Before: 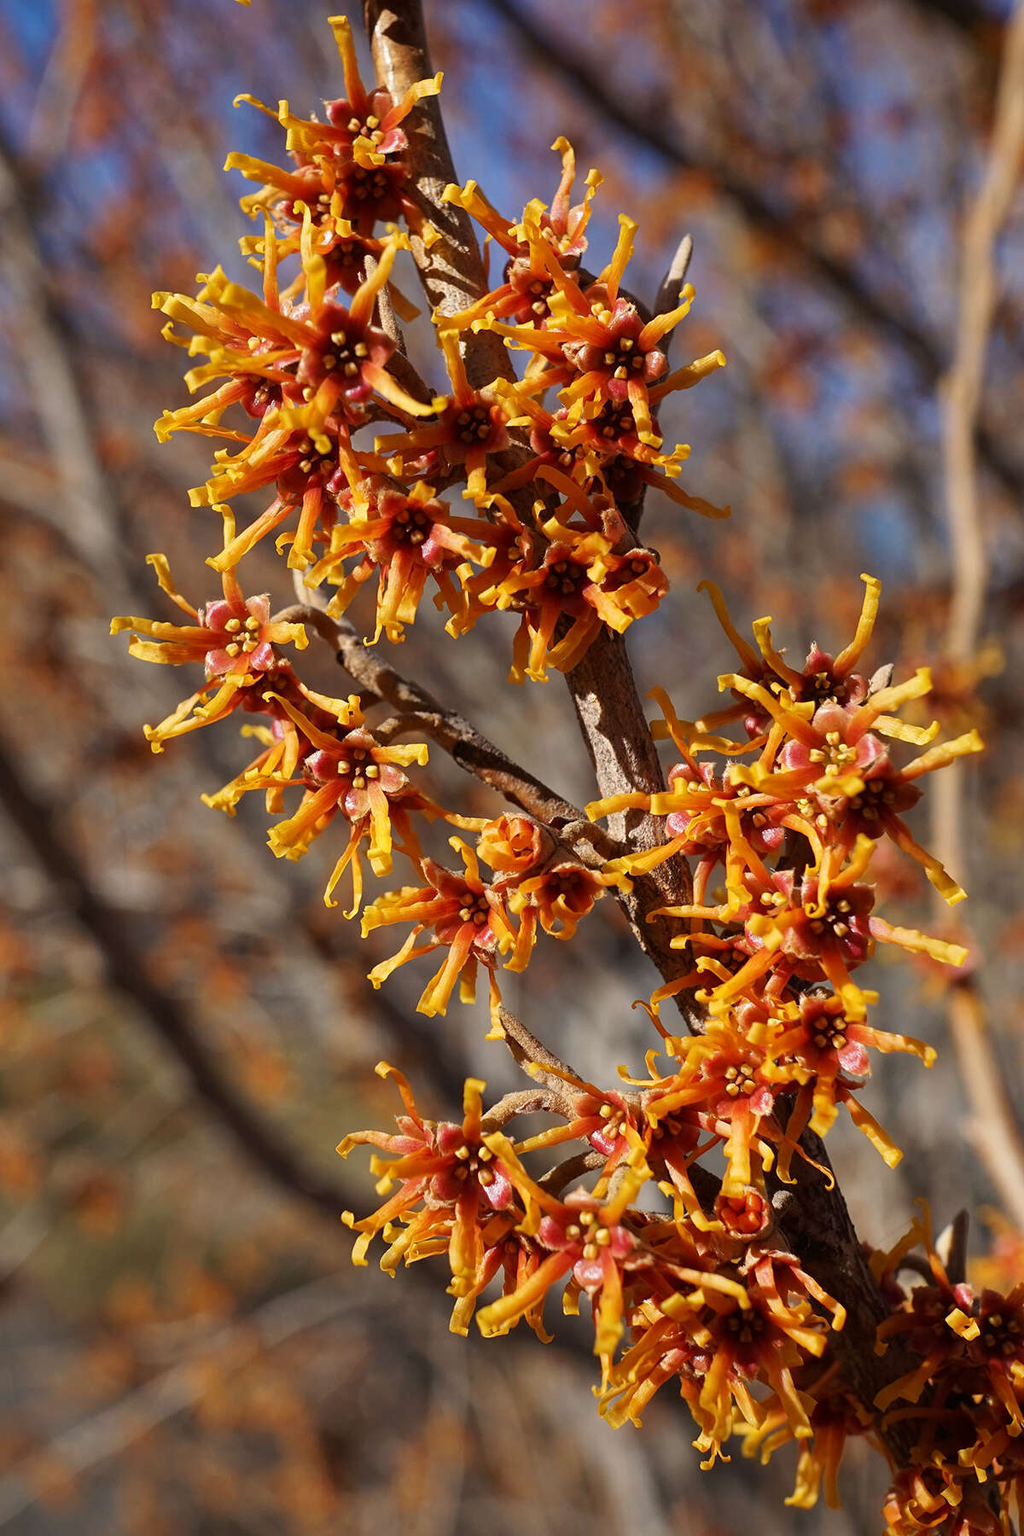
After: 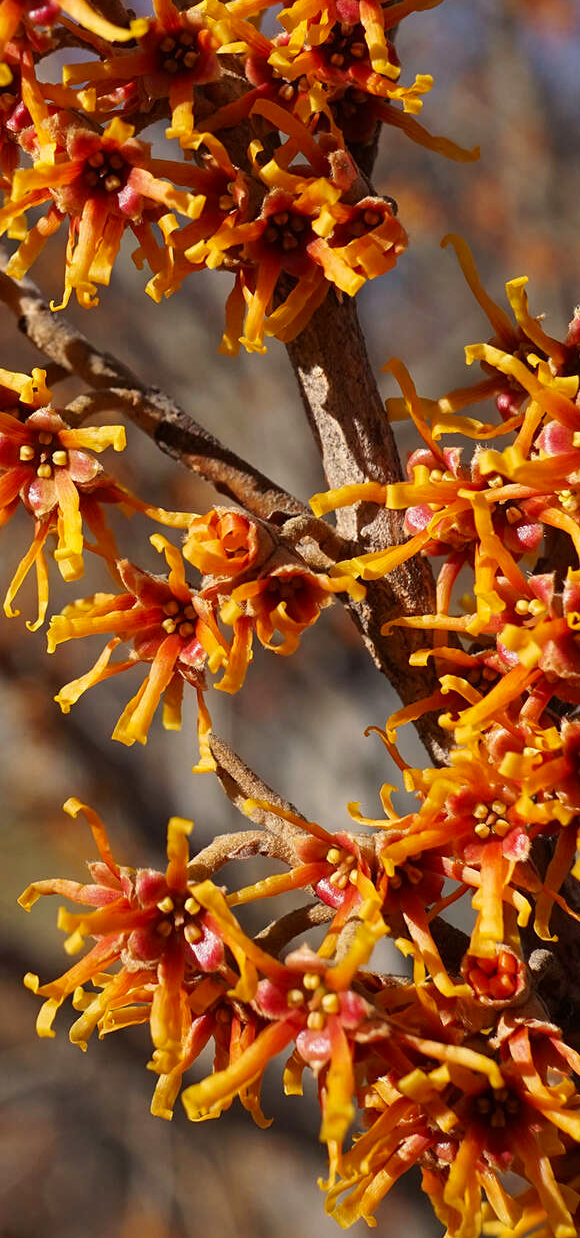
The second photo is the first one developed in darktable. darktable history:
color correction: highlights a* 0.649, highlights b* 2.86, saturation 1.06
crop: left 31.363%, top 24.787%, right 20.282%, bottom 6.424%
